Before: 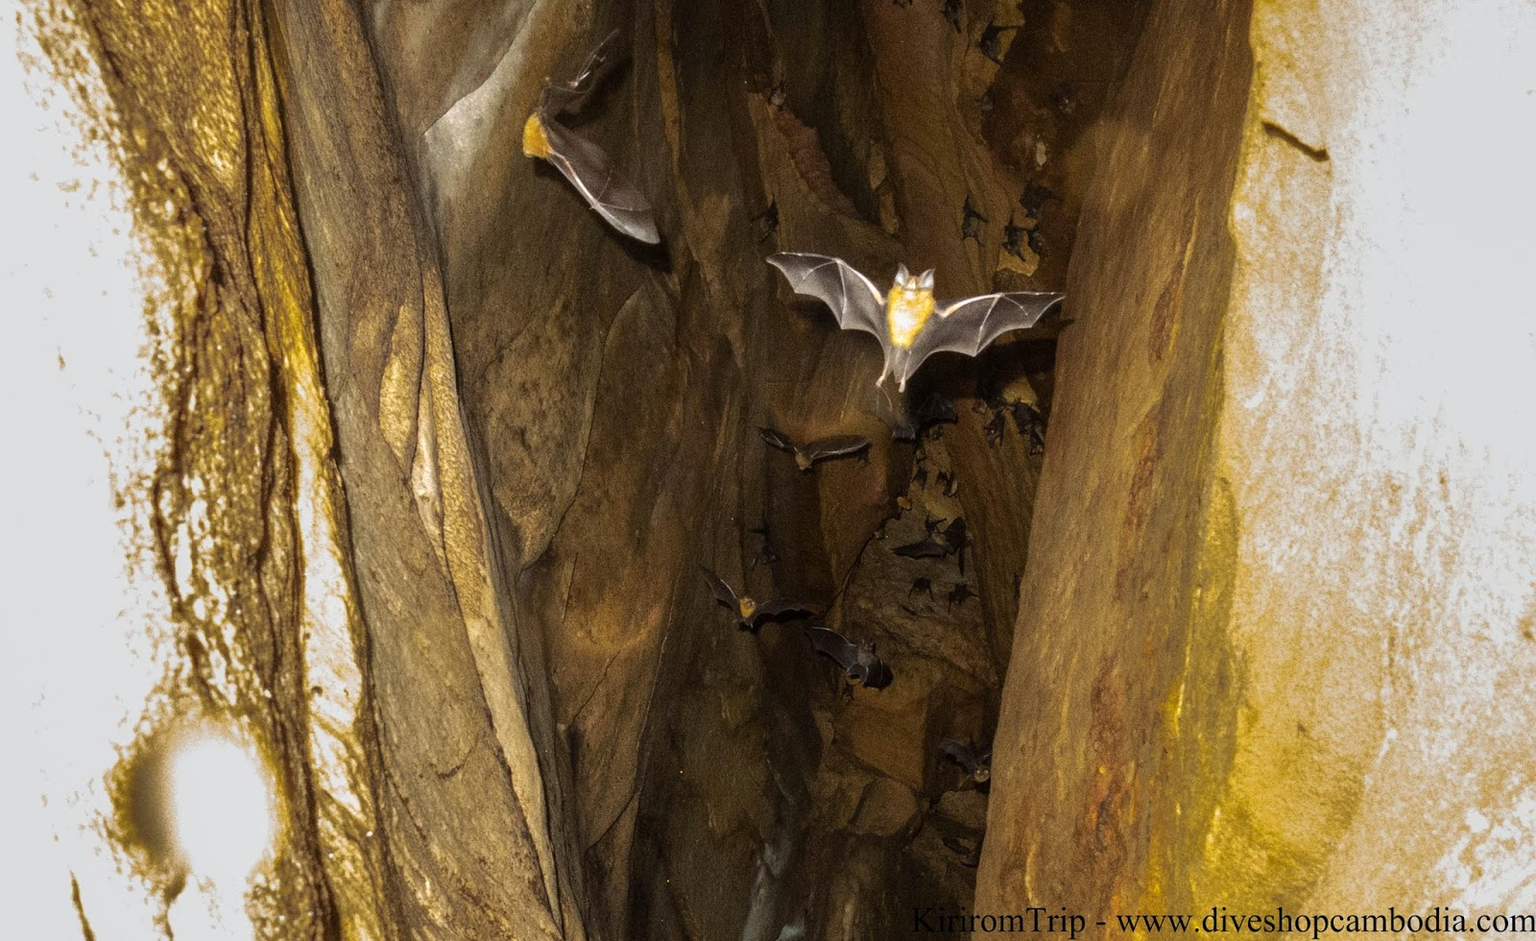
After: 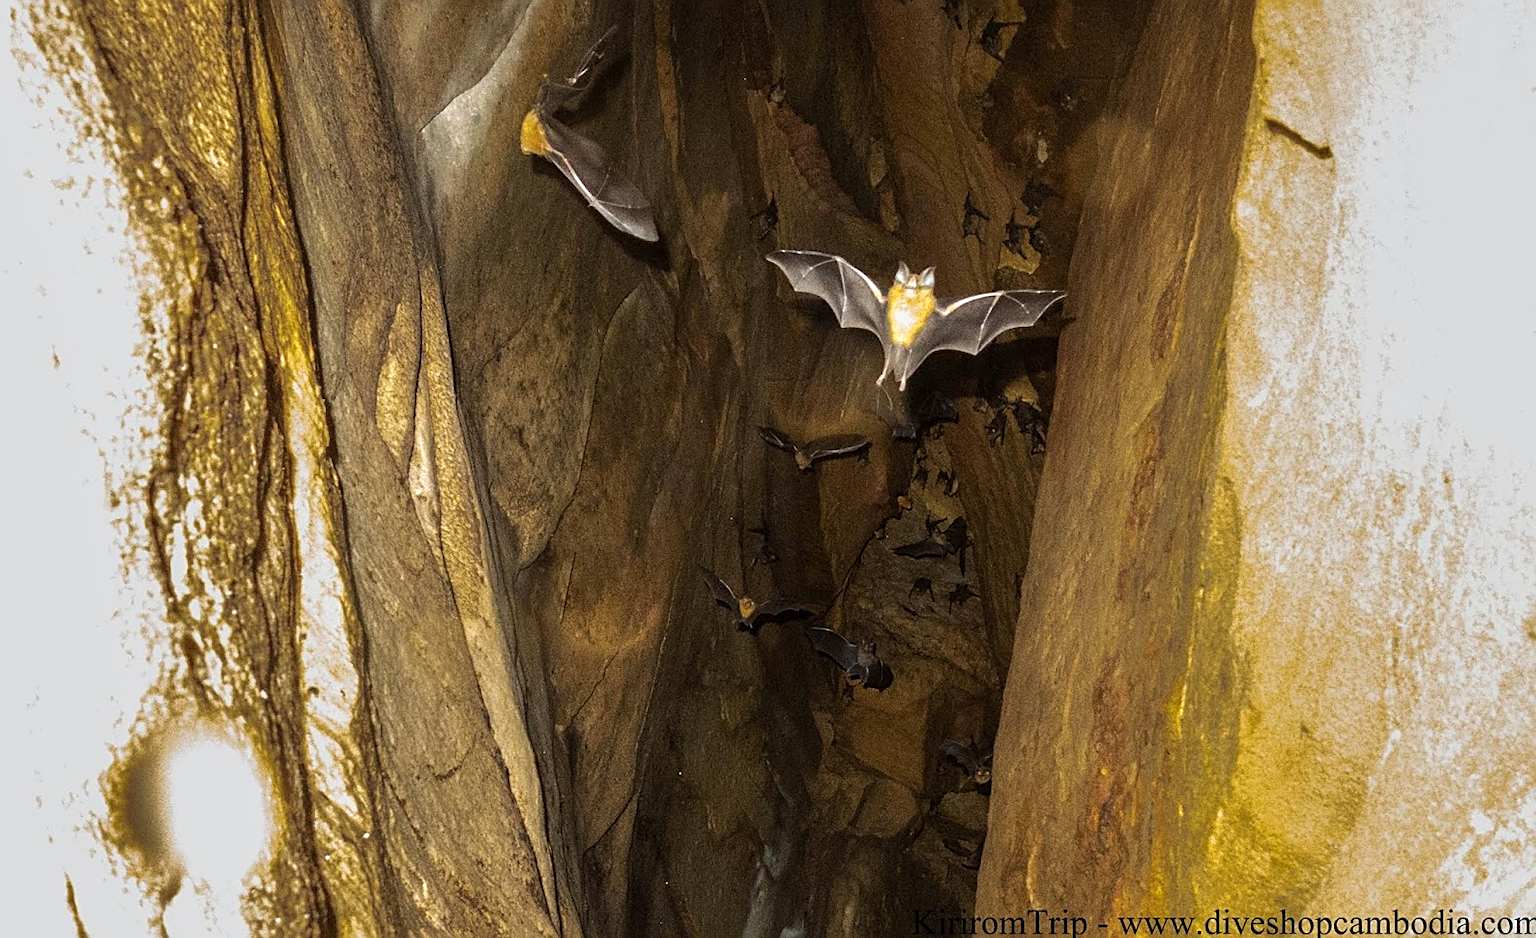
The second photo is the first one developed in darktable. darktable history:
sharpen: on, module defaults
crop: left 0.434%, top 0.485%, right 0.244%, bottom 0.386%
